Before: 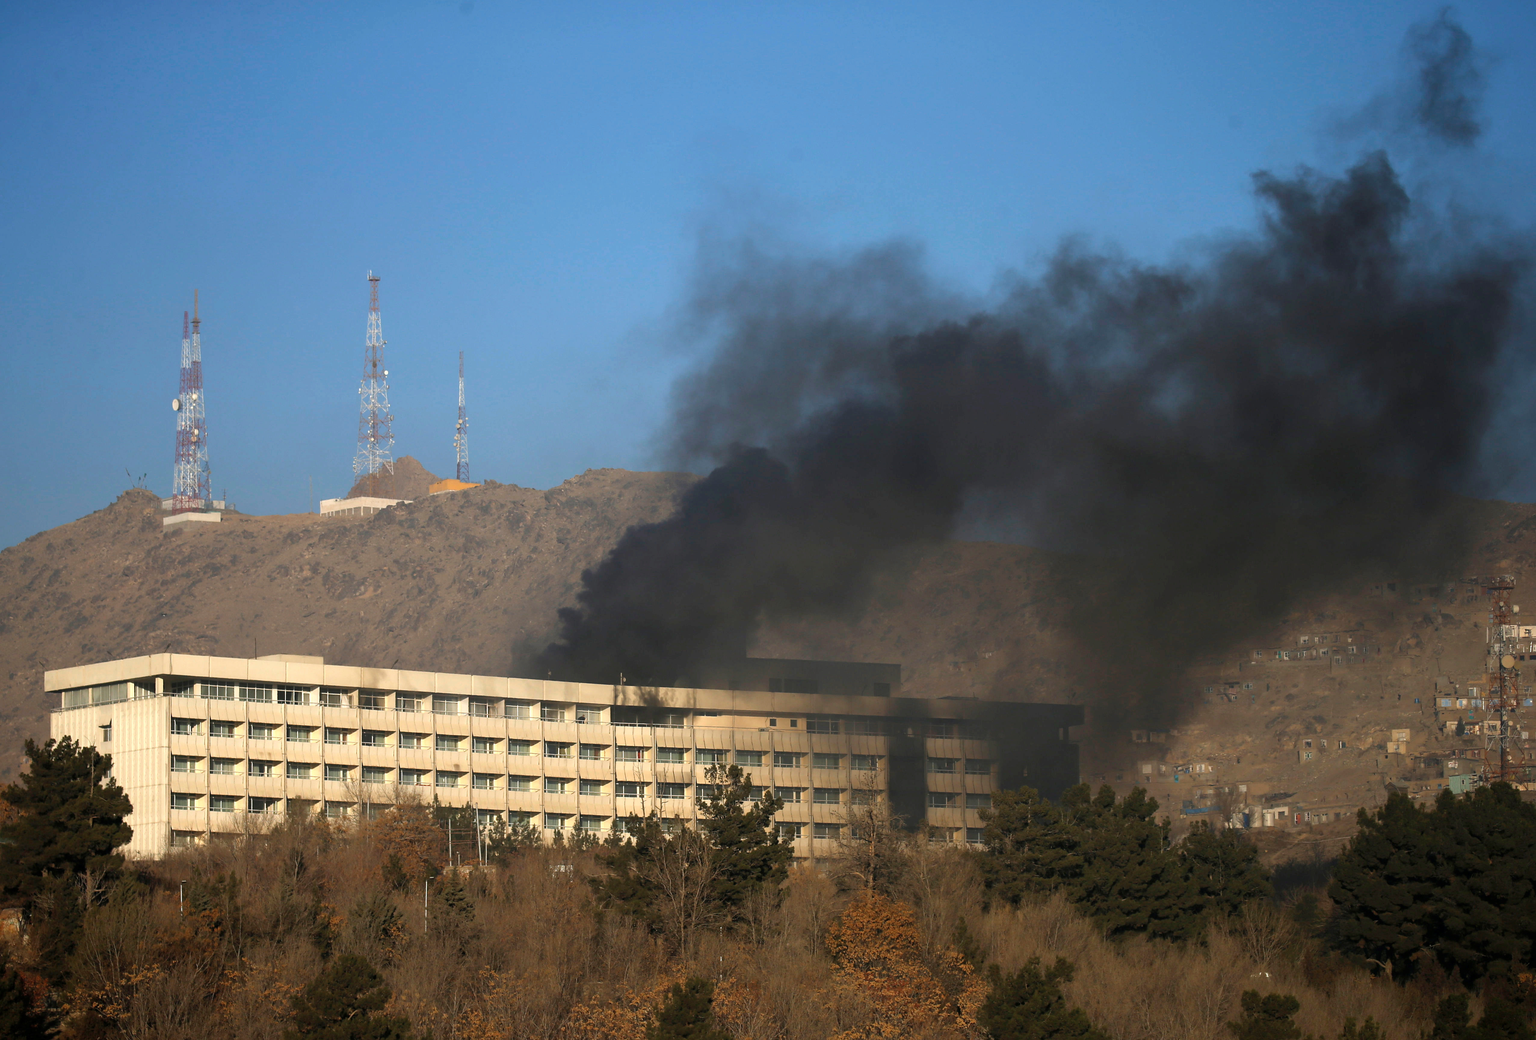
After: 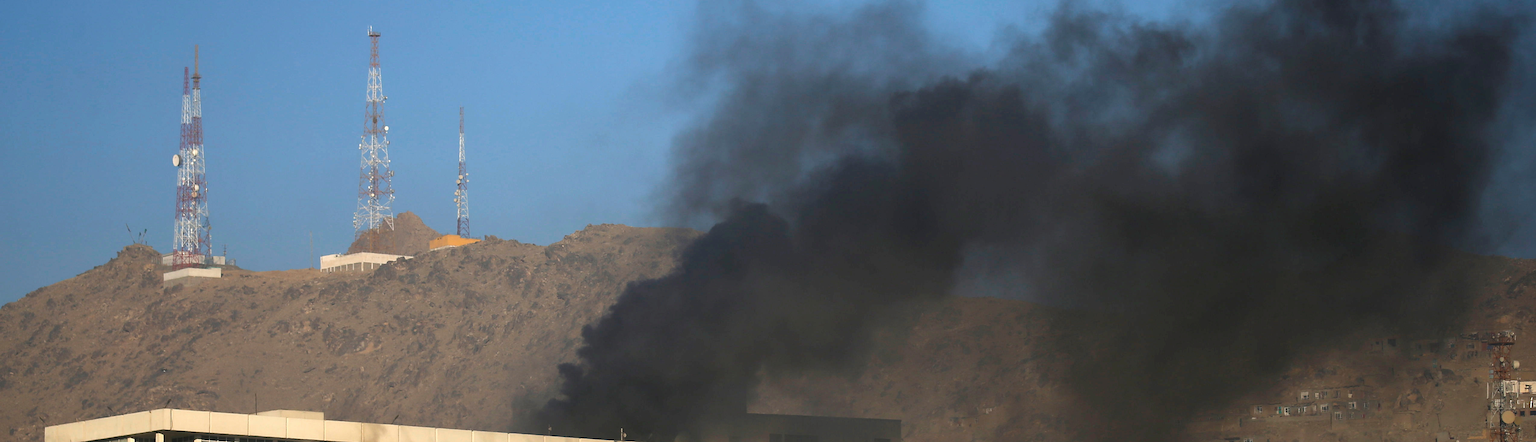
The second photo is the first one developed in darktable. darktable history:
crop and rotate: top 23.534%, bottom 33.884%
sharpen: amount 0.212
